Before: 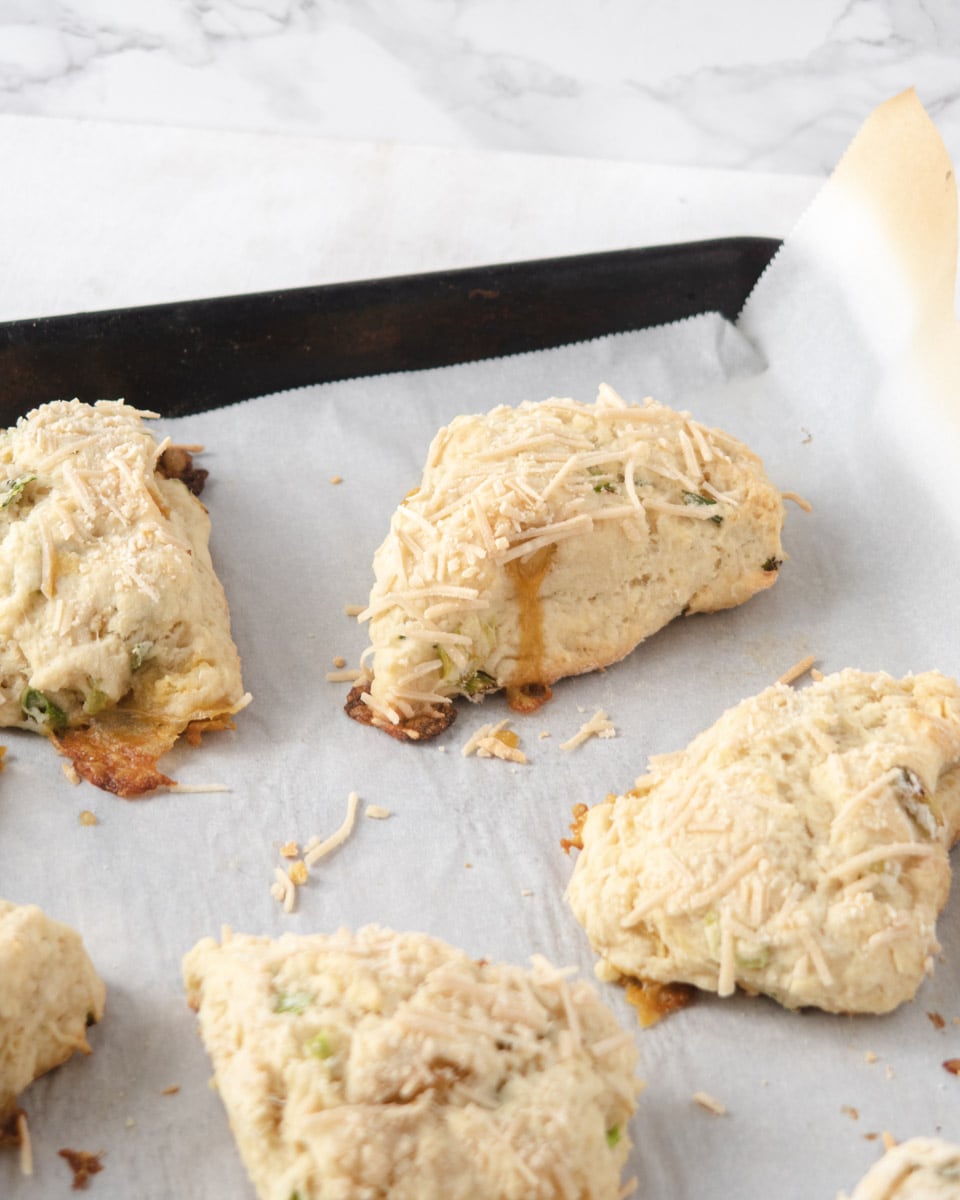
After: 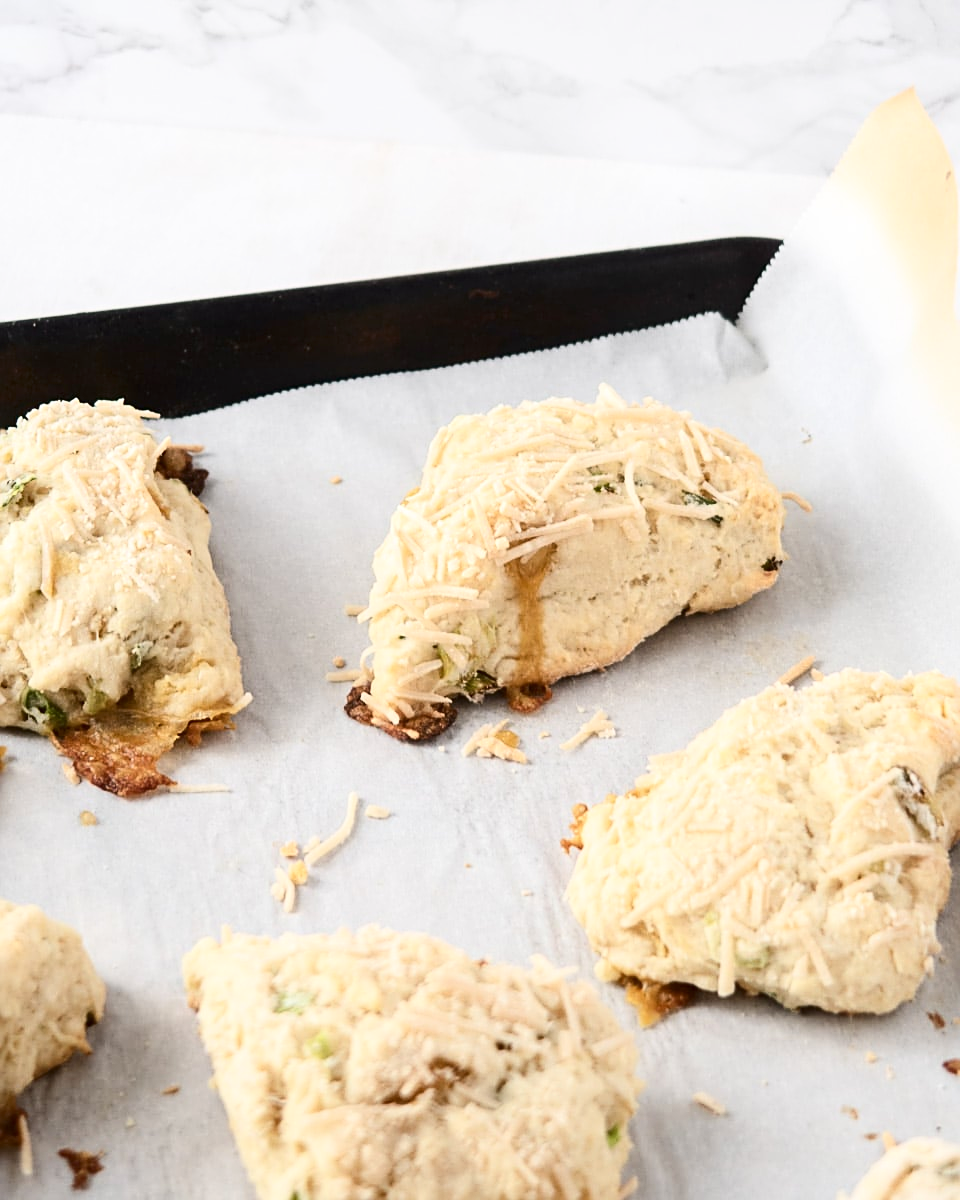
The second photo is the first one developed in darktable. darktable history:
sharpen: on, module defaults
contrast brightness saturation: contrast 0.28
